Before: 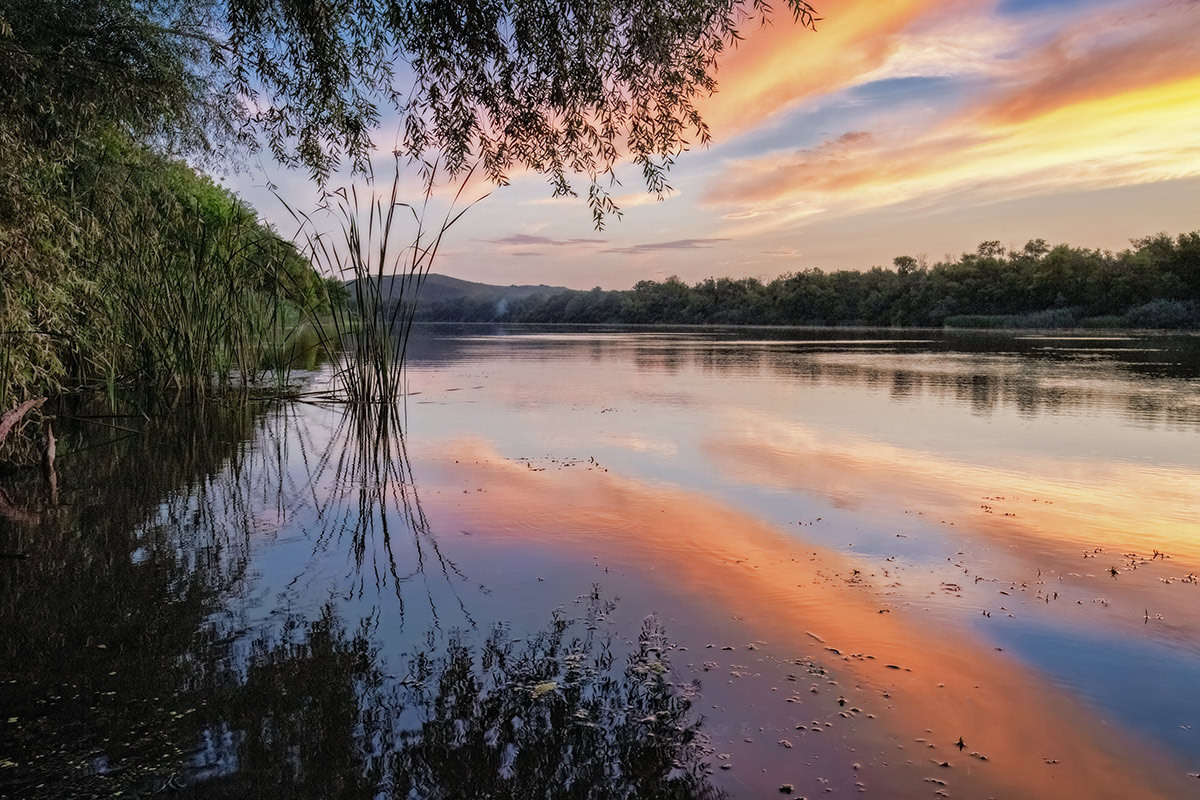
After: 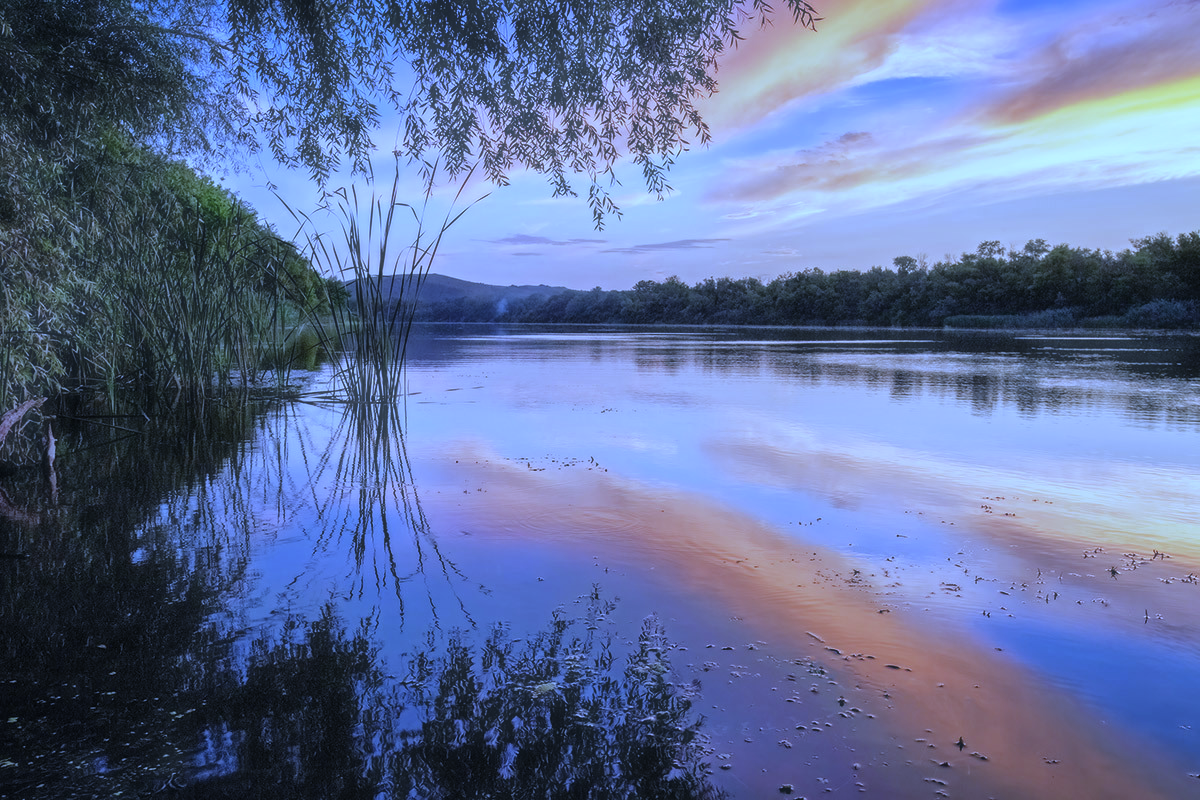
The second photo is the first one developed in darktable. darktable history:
rotate and perspective: automatic cropping original format, crop left 0, crop top 0
haze removal: strength -0.1, adaptive false
rgb levels: preserve colors max RGB
white balance: red 0.766, blue 1.537
